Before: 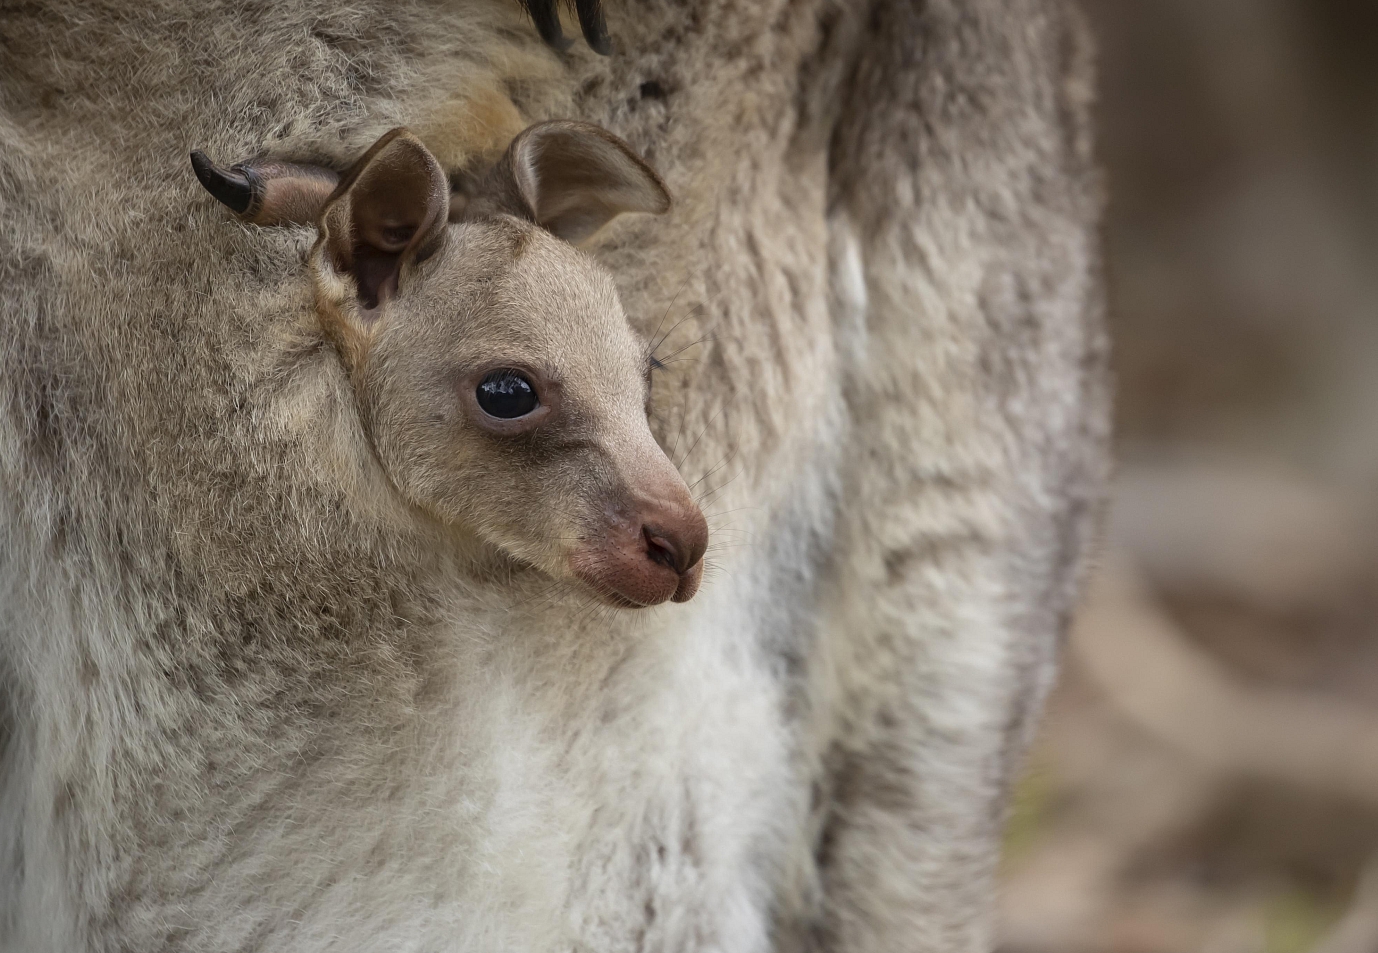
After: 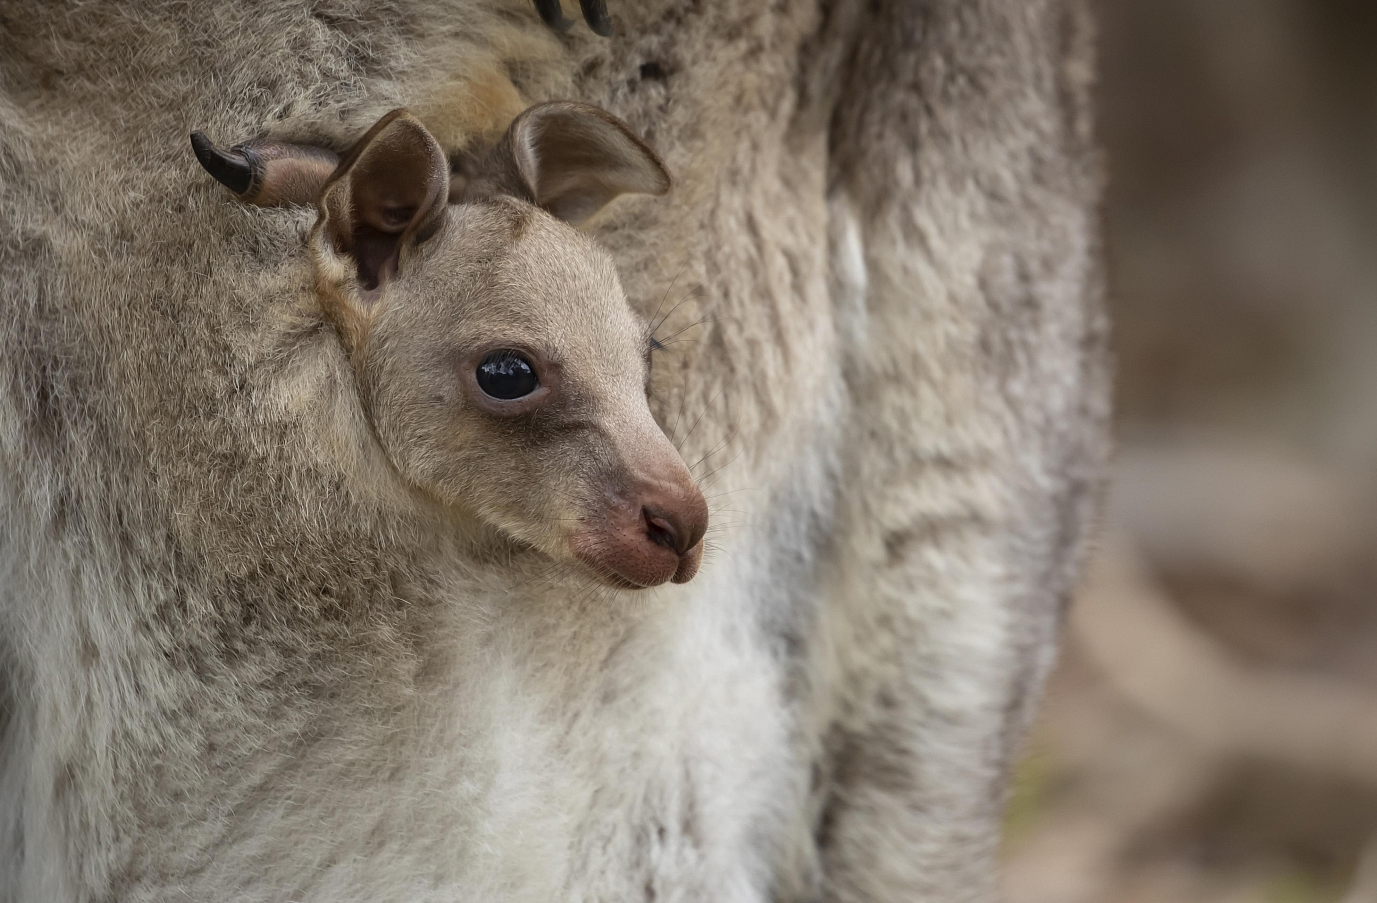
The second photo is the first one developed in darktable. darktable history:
crop and rotate: top 2.014%, bottom 3.173%
